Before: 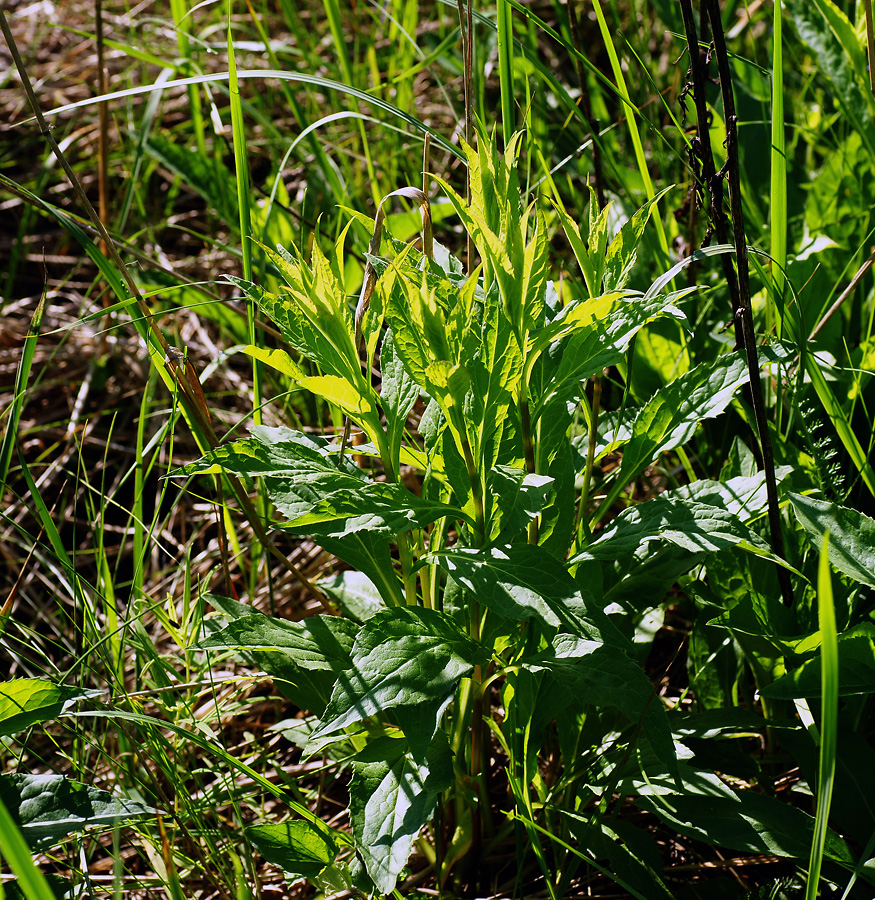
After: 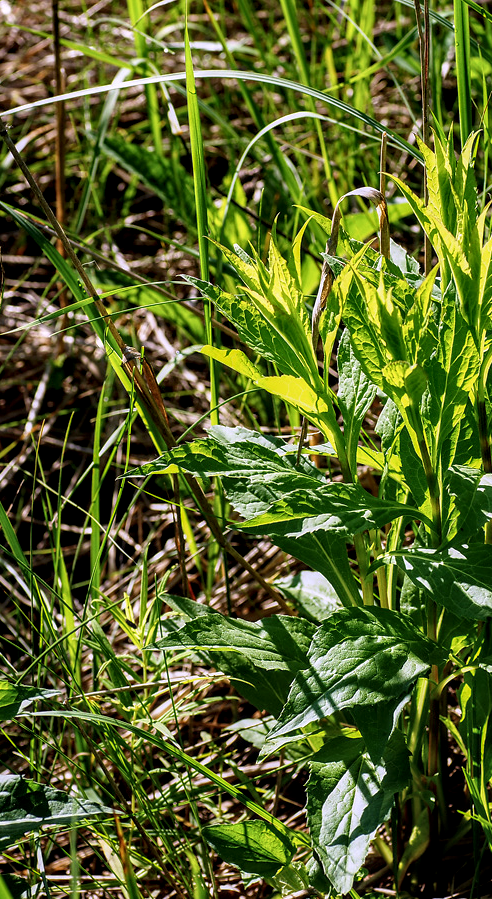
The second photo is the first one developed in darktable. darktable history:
crop: left 5.02%, right 38.67%
local contrast: detail 150%
